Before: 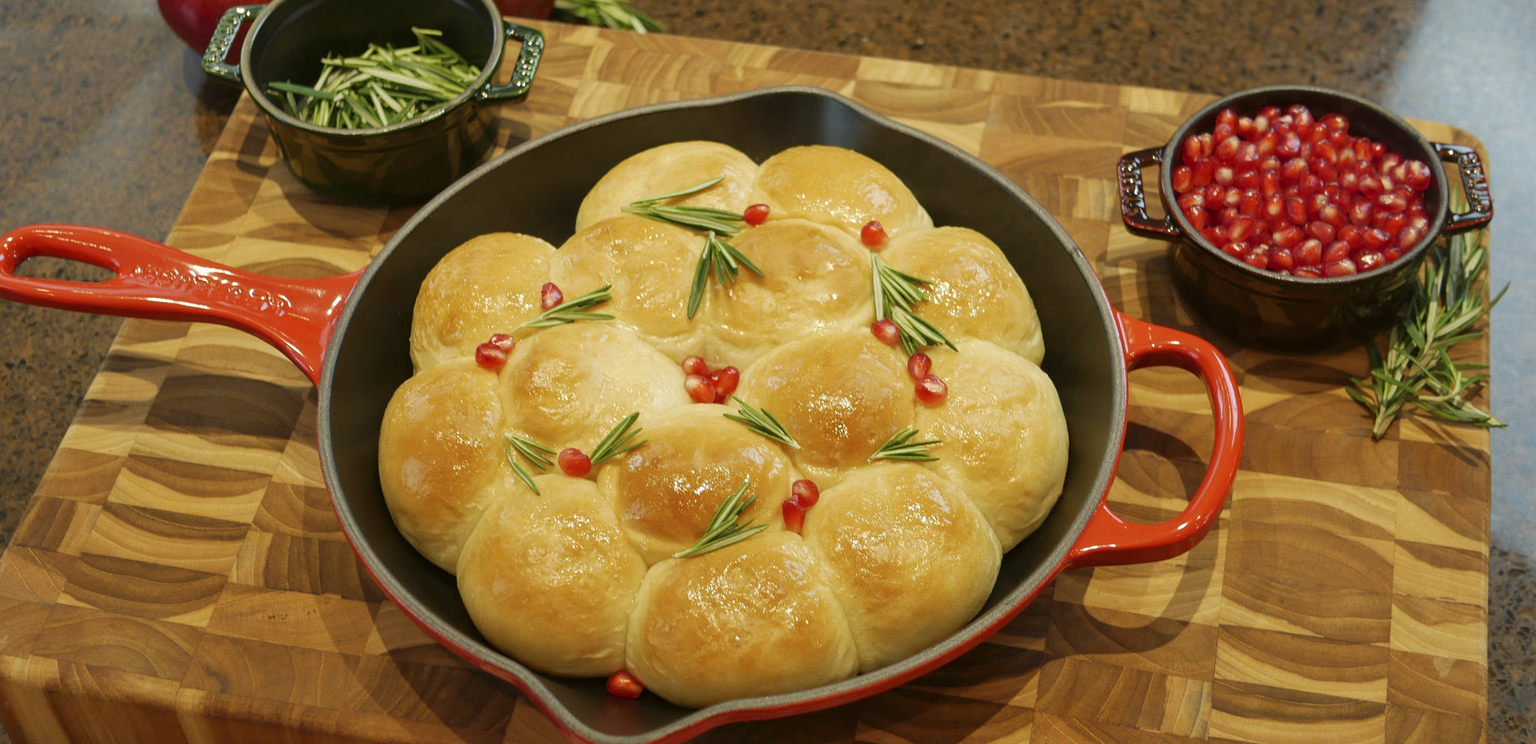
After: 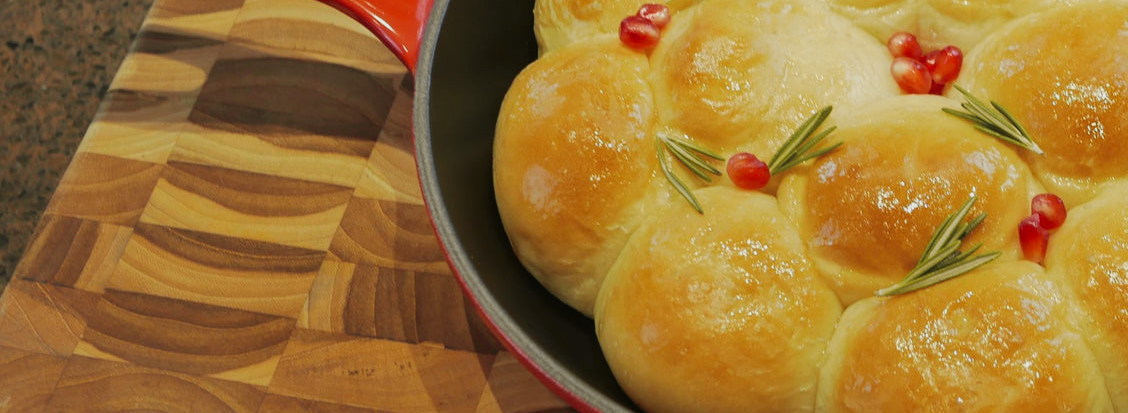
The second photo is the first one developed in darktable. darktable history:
crop: top 44.483%, right 43.593%, bottom 12.892%
exposure: exposure -0.242 EV, compensate highlight preservation false
tone curve: curves: ch0 [(0, 0.012) (0.036, 0.035) (0.274, 0.288) (0.504, 0.536) (0.844, 0.84) (1, 0.983)]; ch1 [(0, 0) (0.389, 0.403) (0.462, 0.486) (0.499, 0.498) (0.511, 0.502) (0.536, 0.547) (0.567, 0.588) (0.626, 0.645) (0.749, 0.781) (1, 1)]; ch2 [(0, 0) (0.457, 0.486) (0.5, 0.5) (0.56, 0.551) (0.615, 0.607) (0.704, 0.732) (1, 1)], color space Lab, independent channels, preserve colors none
